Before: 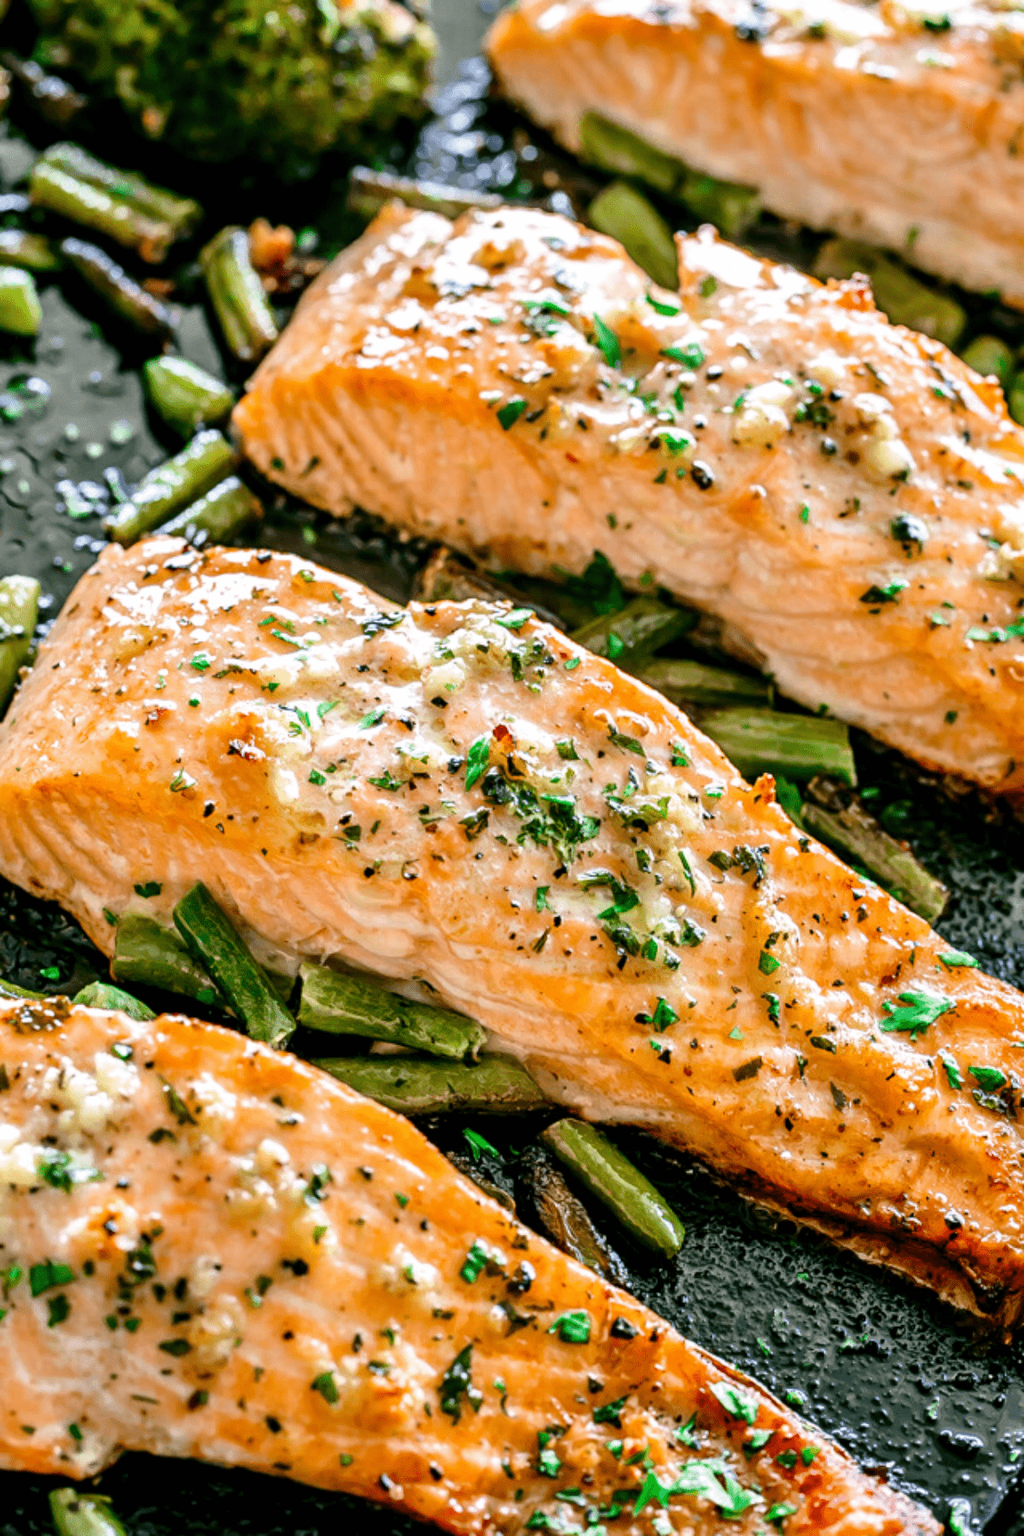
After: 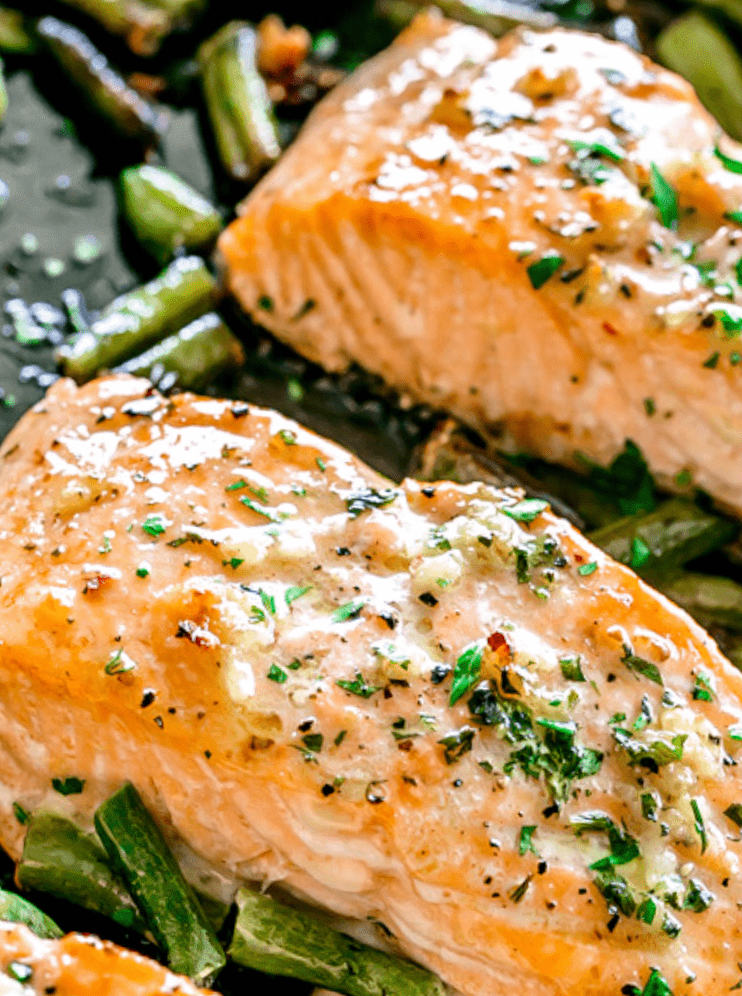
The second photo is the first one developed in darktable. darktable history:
crop and rotate: angle -5.38°, left 2.155%, top 6.831%, right 27.513%, bottom 30.289%
